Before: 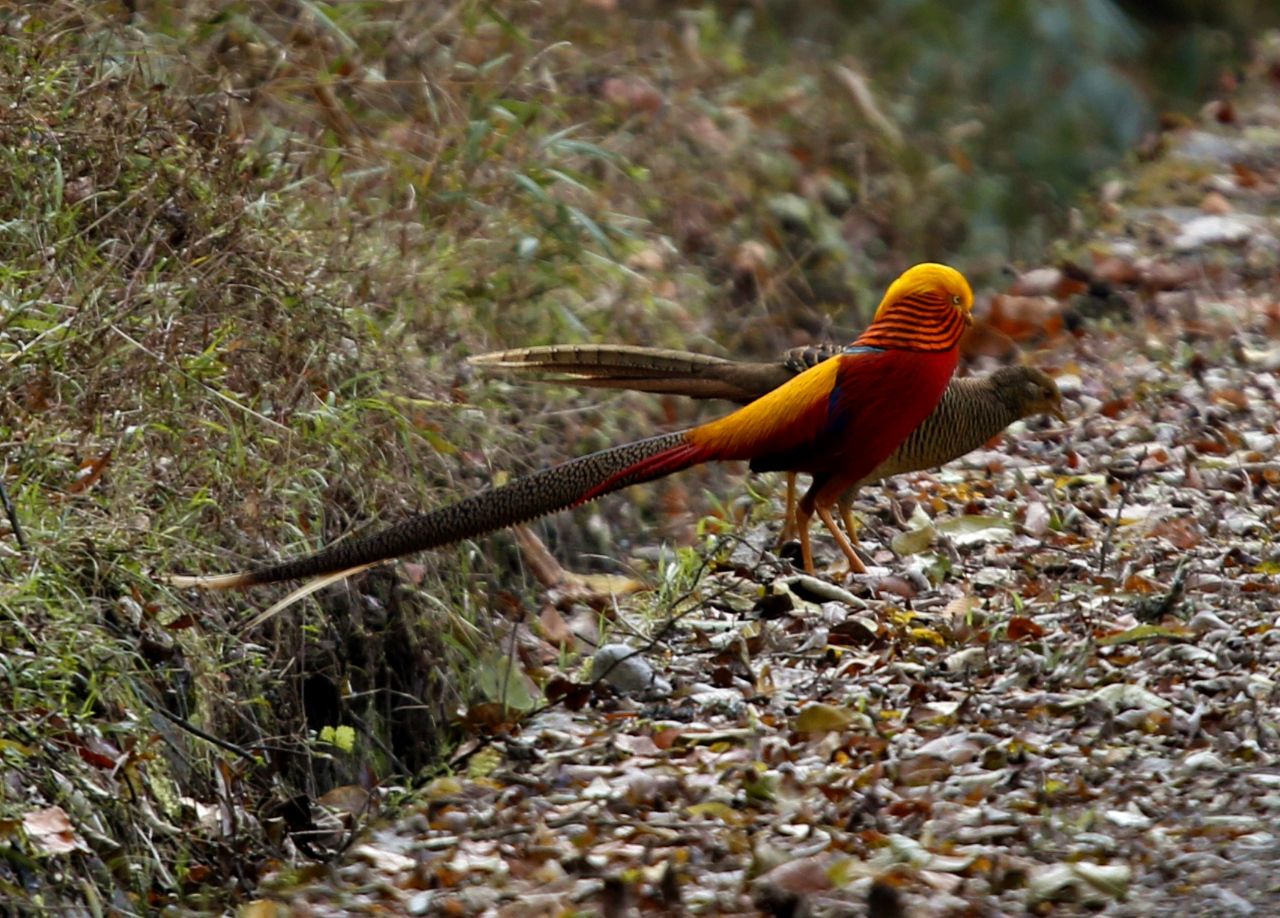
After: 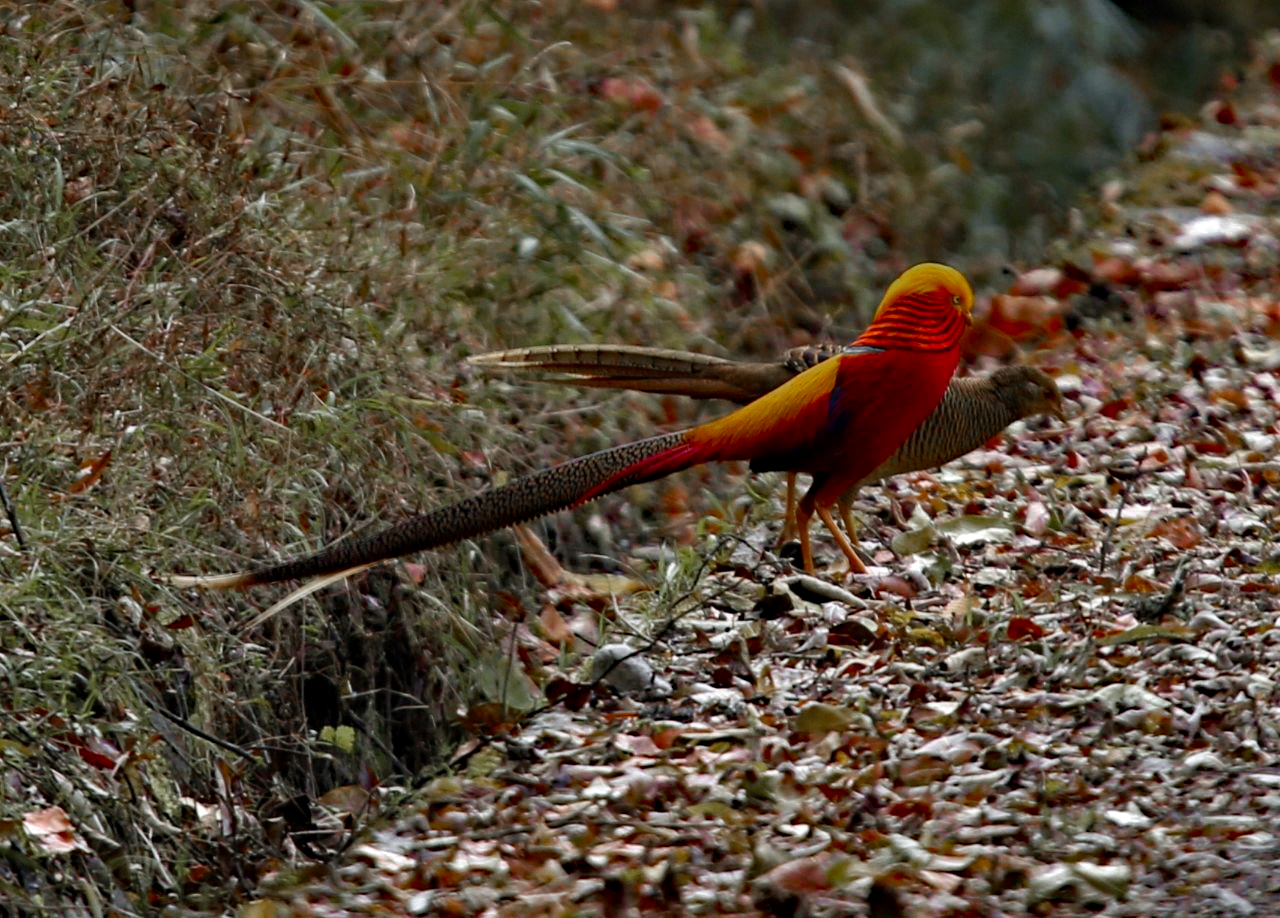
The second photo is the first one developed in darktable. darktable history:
haze removal: strength 0.5, distance 0.43, compatibility mode true, adaptive false
color zones: curves: ch0 [(0, 0.48) (0.209, 0.398) (0.305, 0.332) (0.429, 0.493) (0.571, 0.5) (0.714, 0.5) (0.857, 0.5) (1, 0.48)]; ch1 [(0, 0.736) (0.143, 0.625) (0.225, 0.371) (0.429, 0.256) (0.571, 0.241) (0.714, 0.213) (0.857, 0.48) (1, 0.736)]; ch2 [(0, 0.448) (0.143, 0.498) (0.286, 0.5) (0.429, 0.5) (0.571, 0.5) (0.714, 0.5) (0.857, 0.5) (1, 0.448)]
